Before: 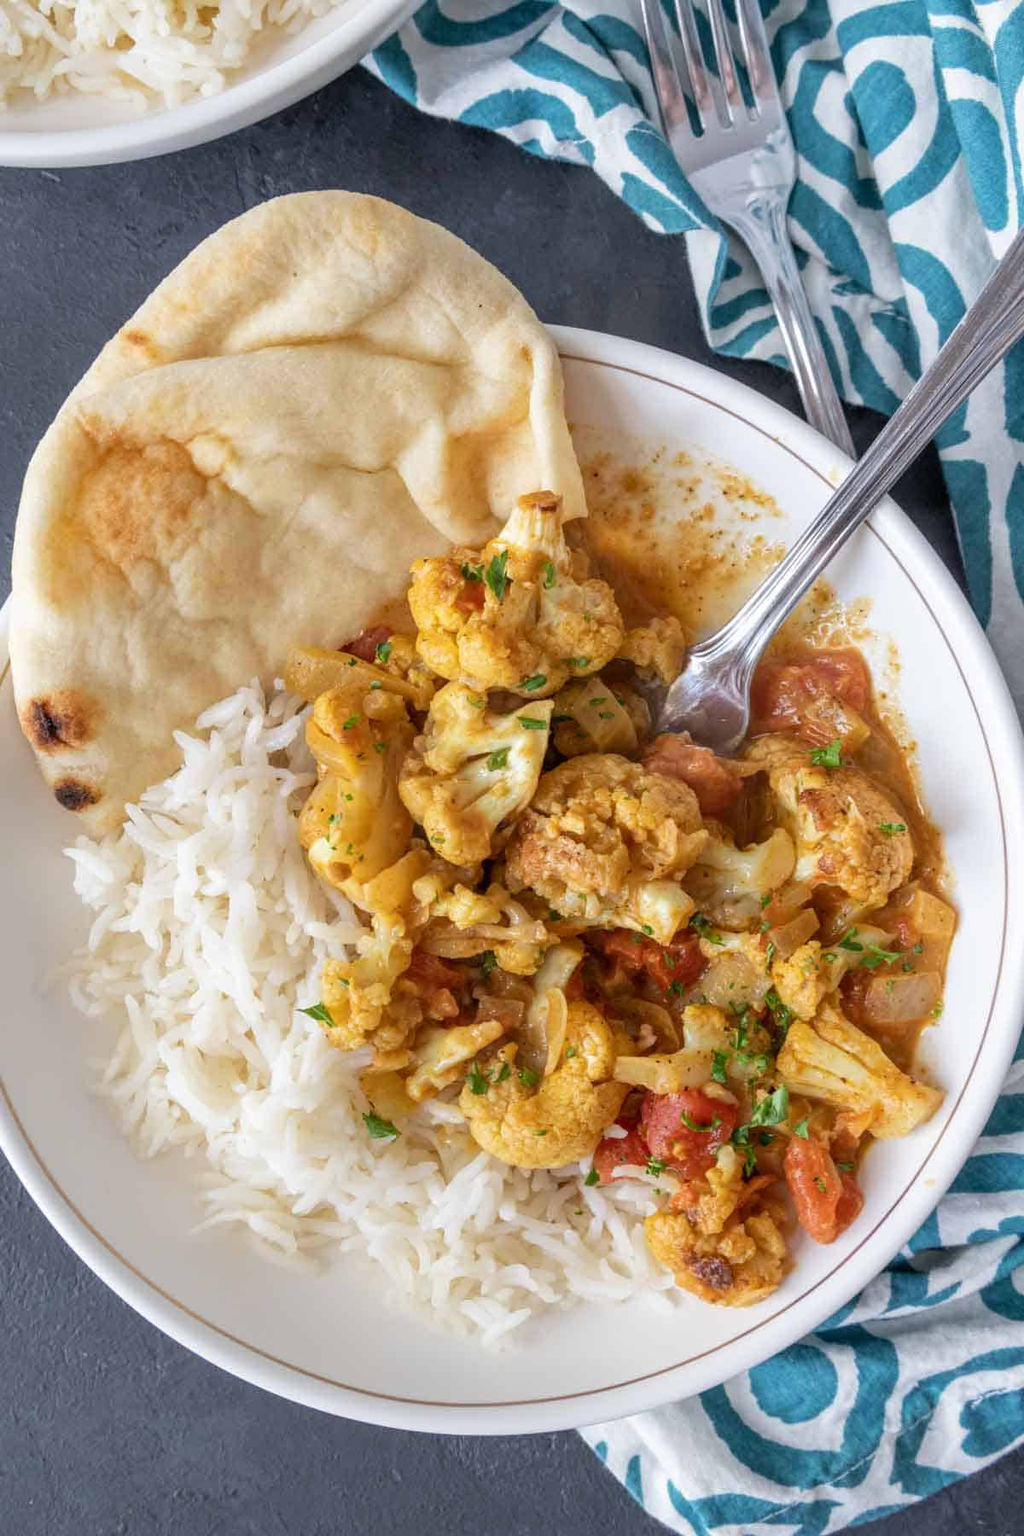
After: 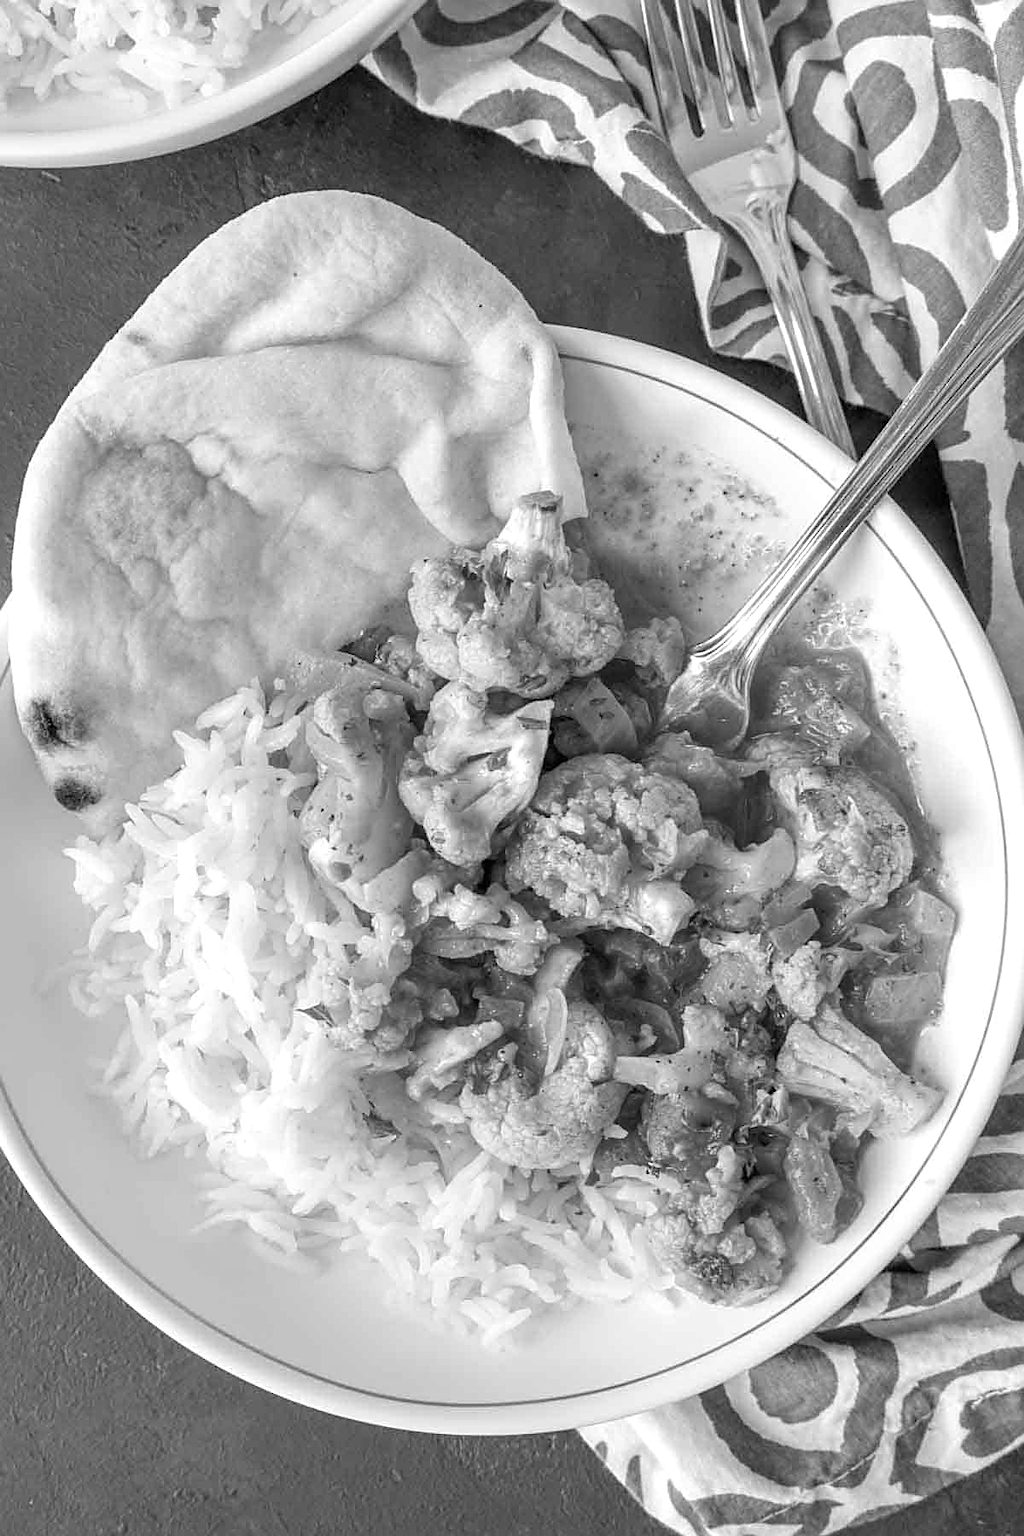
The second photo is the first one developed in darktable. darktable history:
contrast brightness saturation: saturation -1
exposure: exposure 0.2 EV, compensate highlight preservation false
sharpen: on, module defaults
